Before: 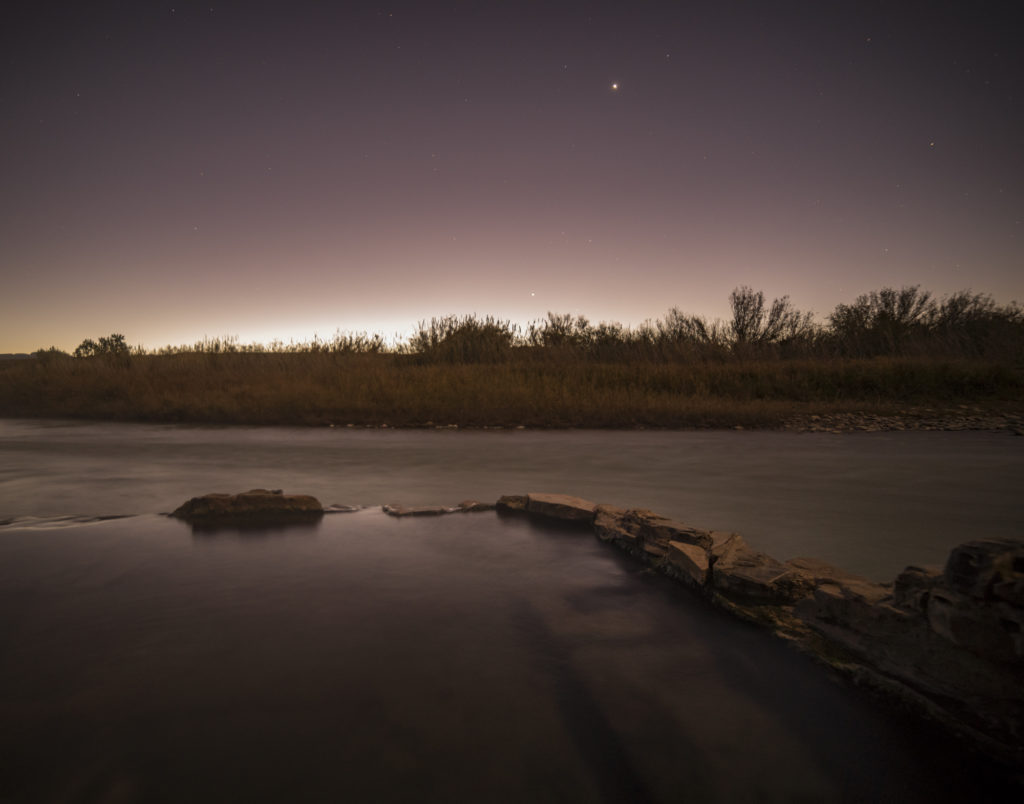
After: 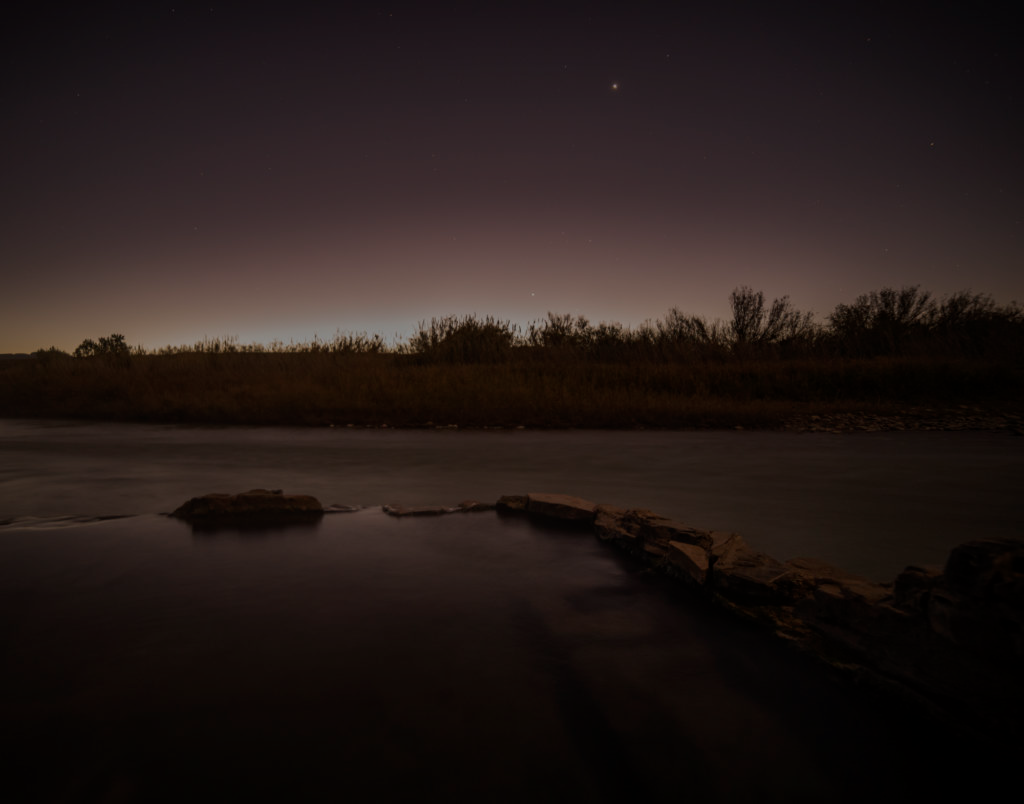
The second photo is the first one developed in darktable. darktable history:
tone equalizer: -8 EV -2 EV, -7 EV -2 EV, -6 EV -2 EV, -5 EV -2 EV, -4 EV -2 EV, -3 EV -2 EV, -2 EV -2 EV, -1 EV -1.63 EV, +0 EV -2 EV
white balance: red 1, blue 1
